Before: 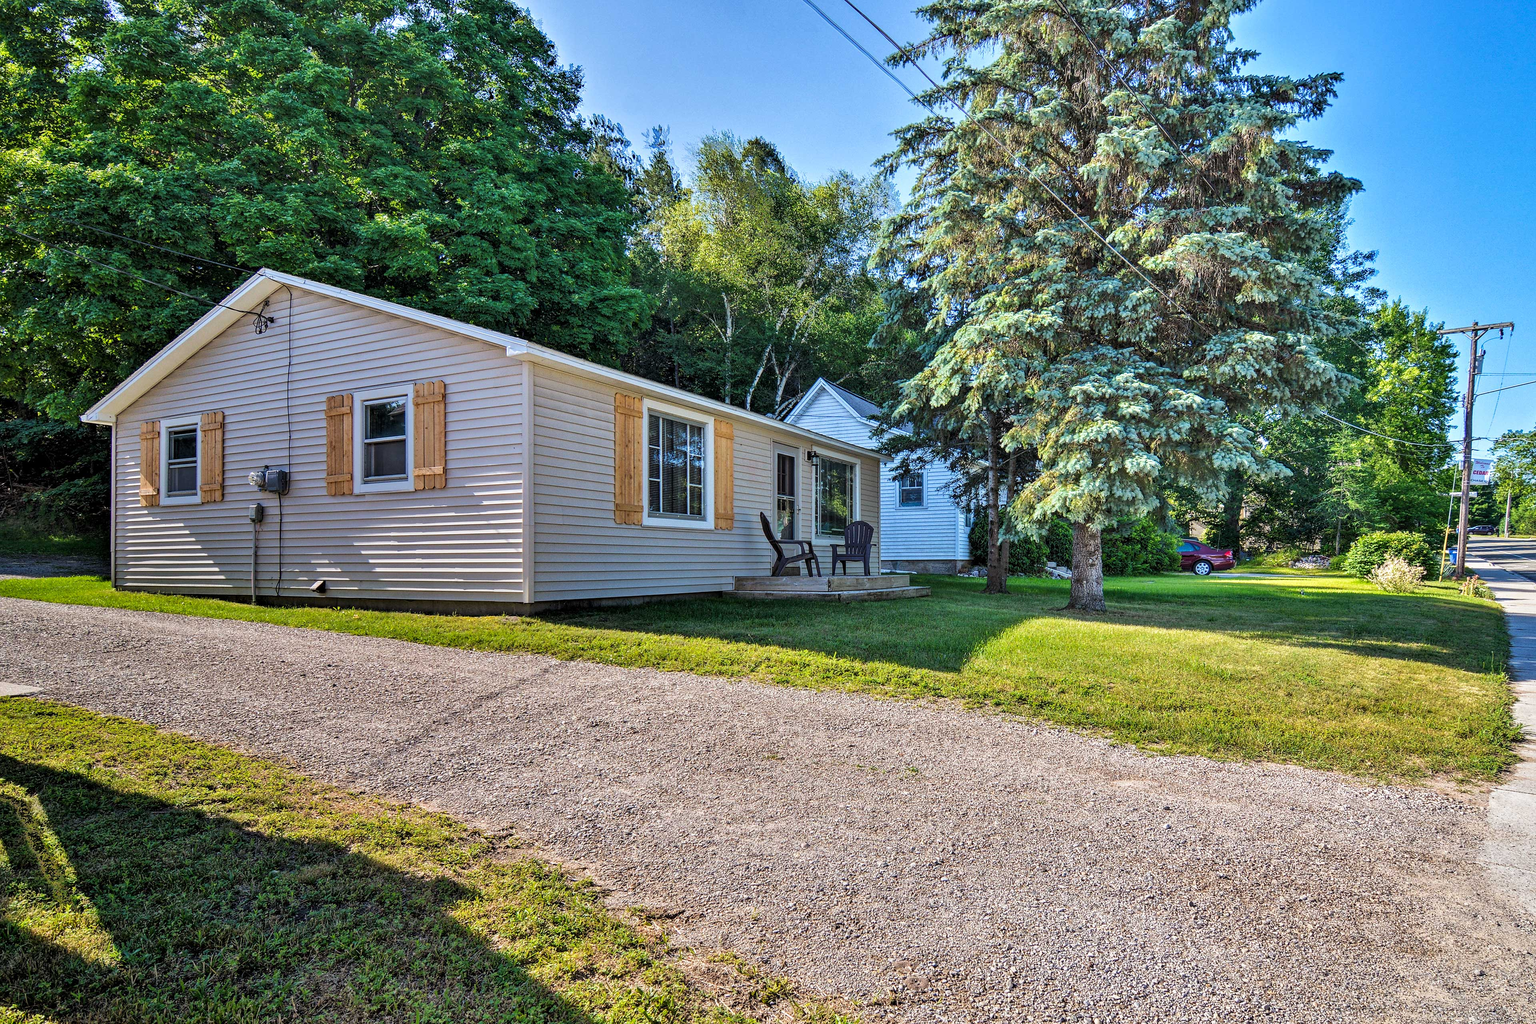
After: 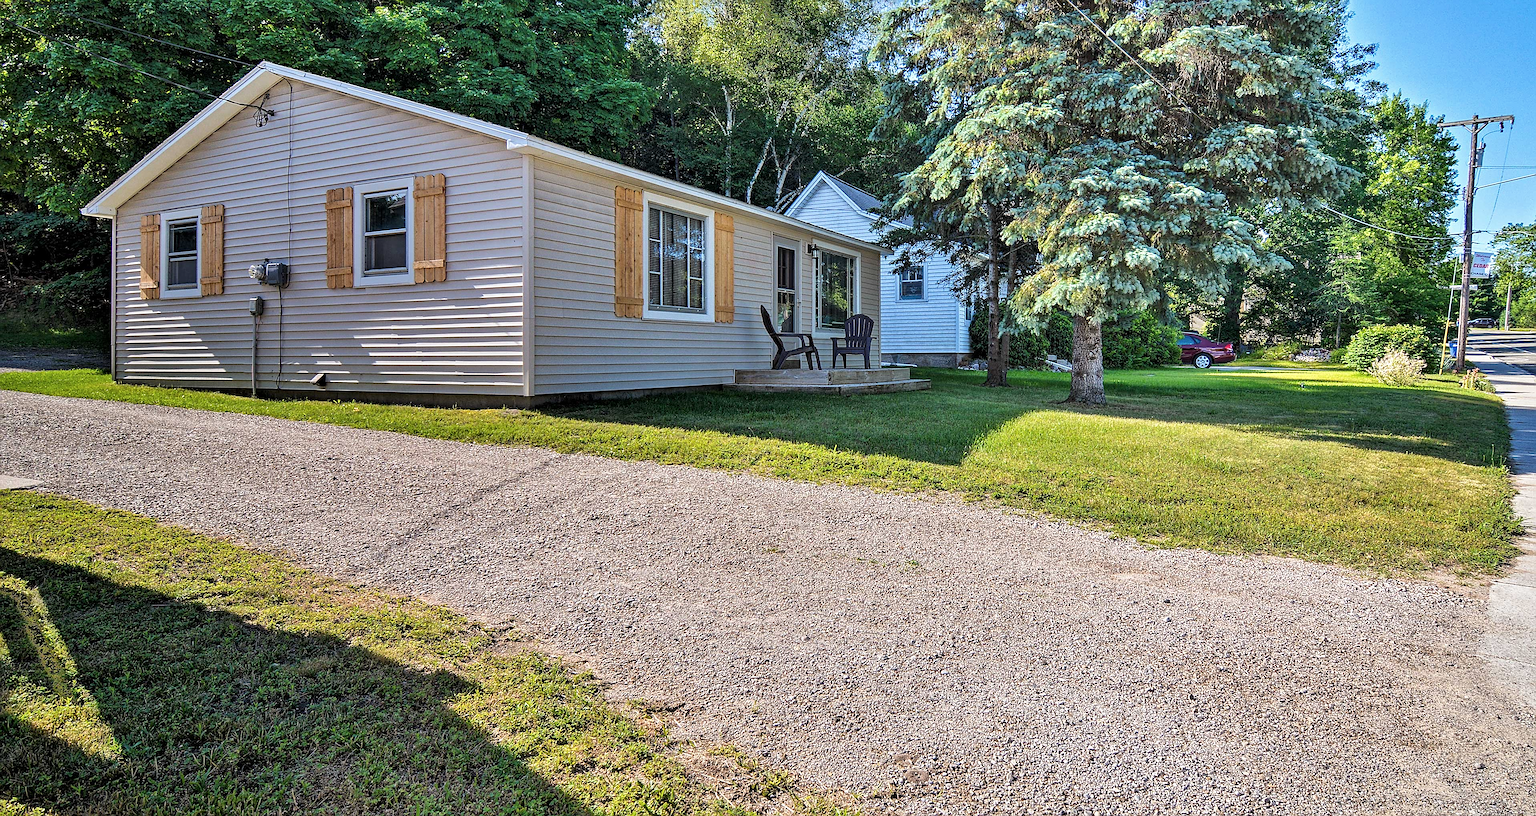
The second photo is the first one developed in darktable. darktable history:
sharpen: on, module defaults
contrast brightness saturation: saturation -0.063
crop and rotate: top 20.241%
